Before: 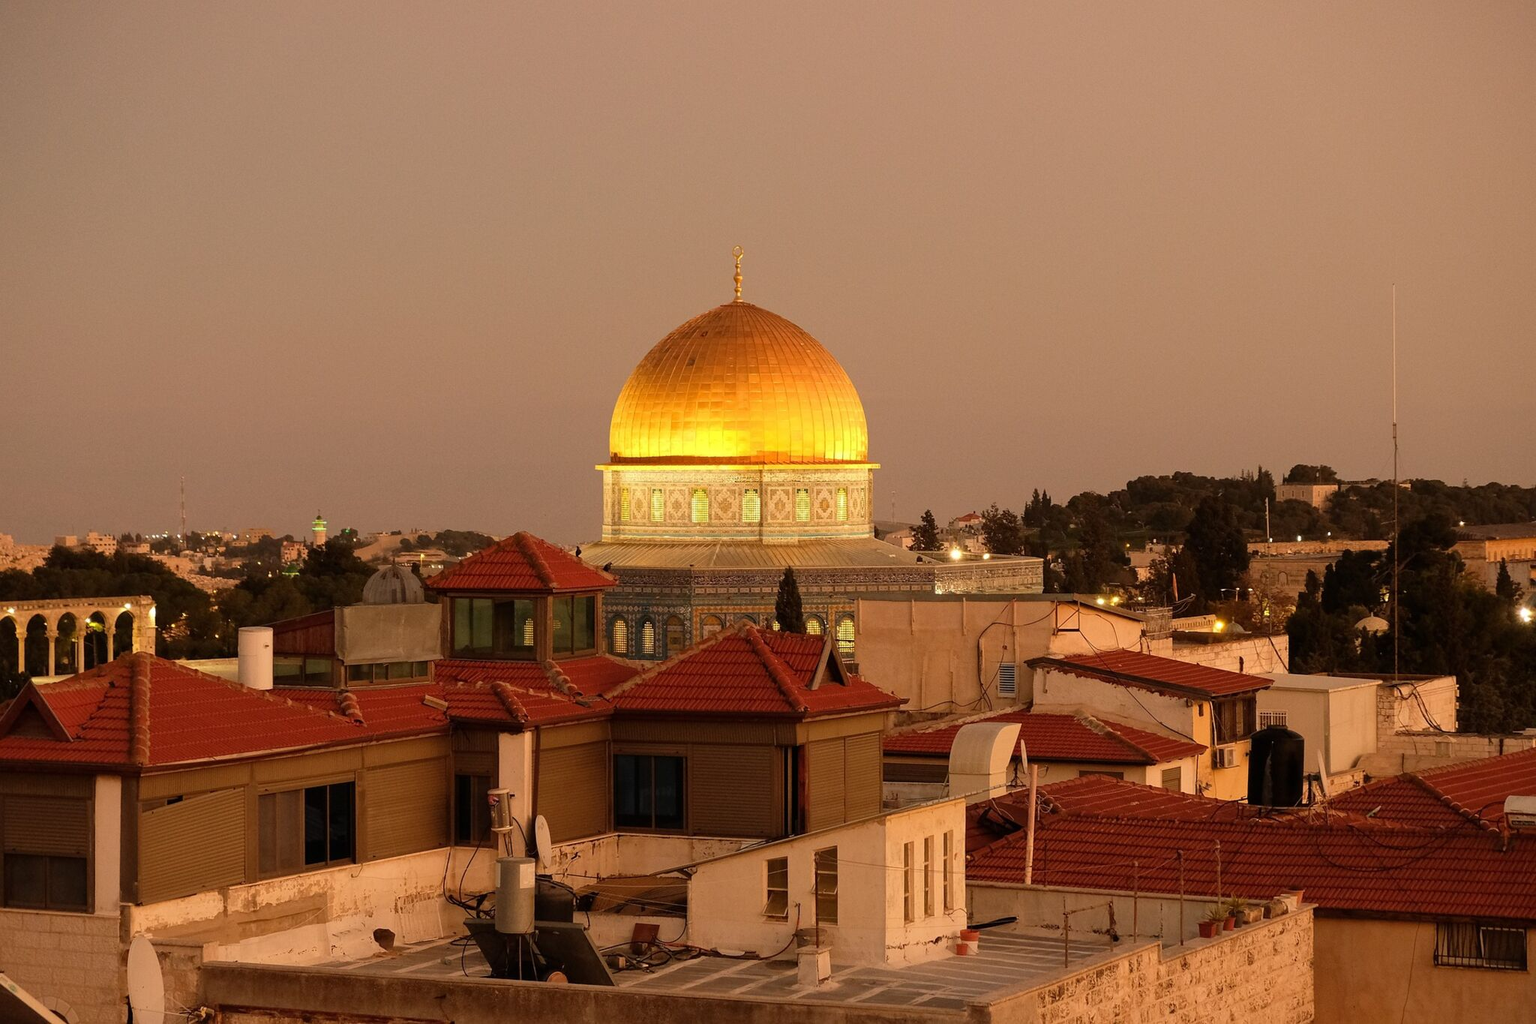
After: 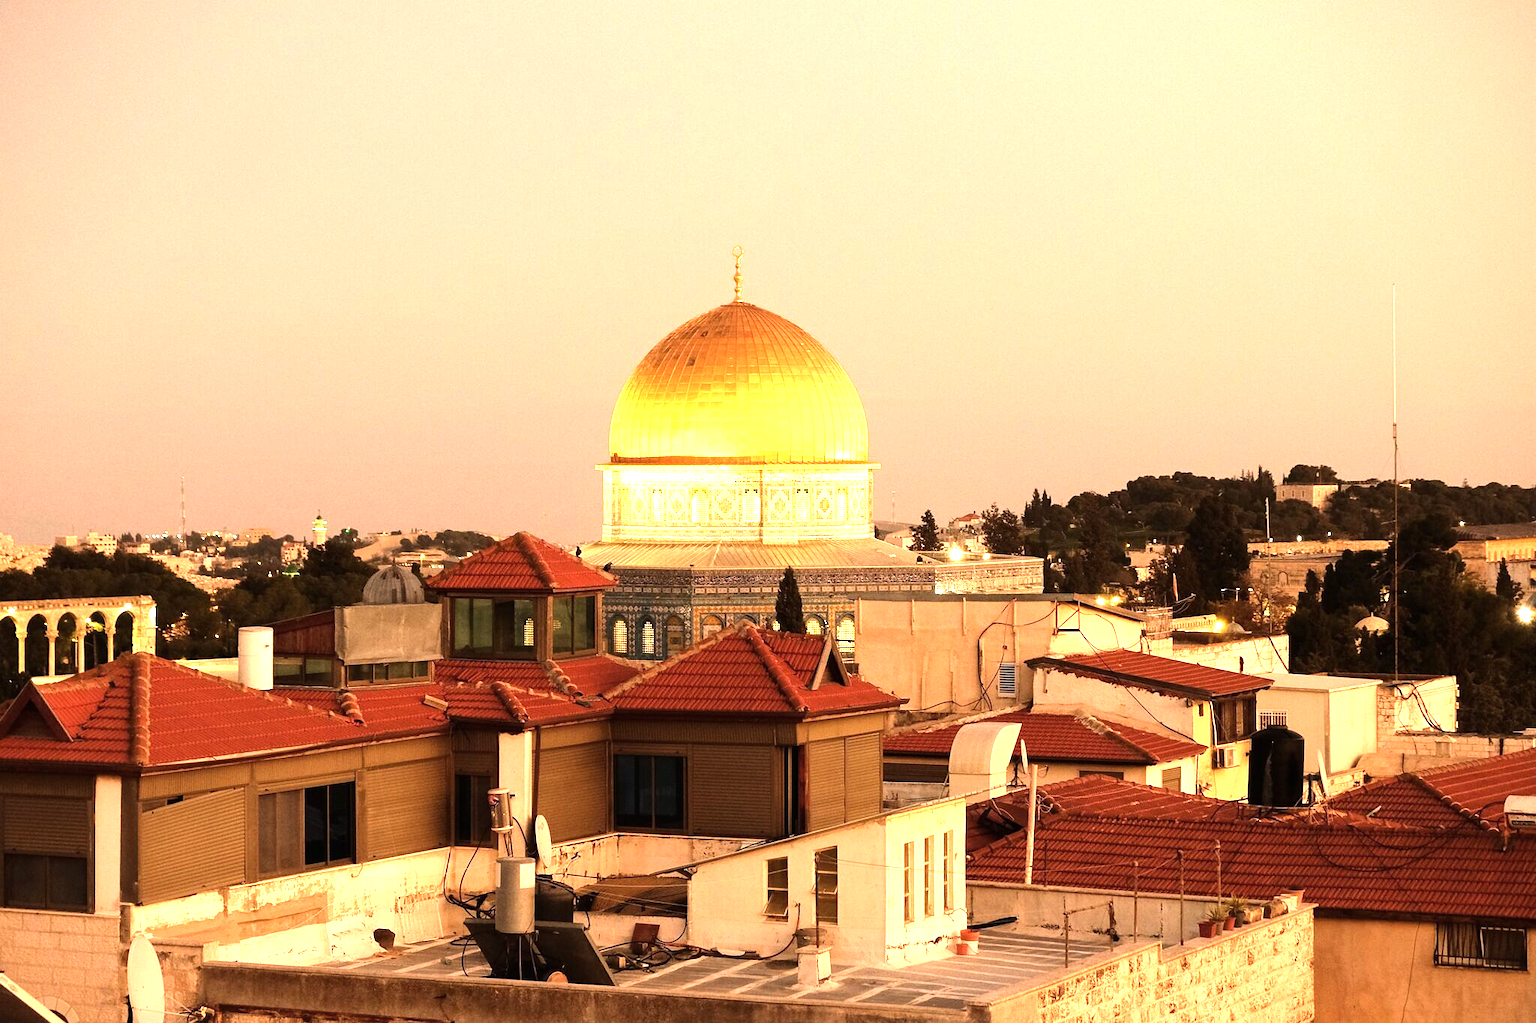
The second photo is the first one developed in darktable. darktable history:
contrast brightness saturation: saturation -0.05
shadows and highlights: shadows -10, white point adjustment 1.5, highlights 10
exposure: black level correction 0, exposure 1.1 EV, compensate exposure bias true, compensate highlight preservation false
tone equalizer: -8 EV -0.75 EV, -7 EV -0.7 EV, -6 EV -0.6 EV, -5 EV -0.4 EV, -3 EV 0.4 EV, -2 EV 0.6 EV, -1 EV 0.7 EV, +0 EV 0.75 EV, edges refinement/feathering 500, mask exposure compensation -1.57 EV, preserve details no
